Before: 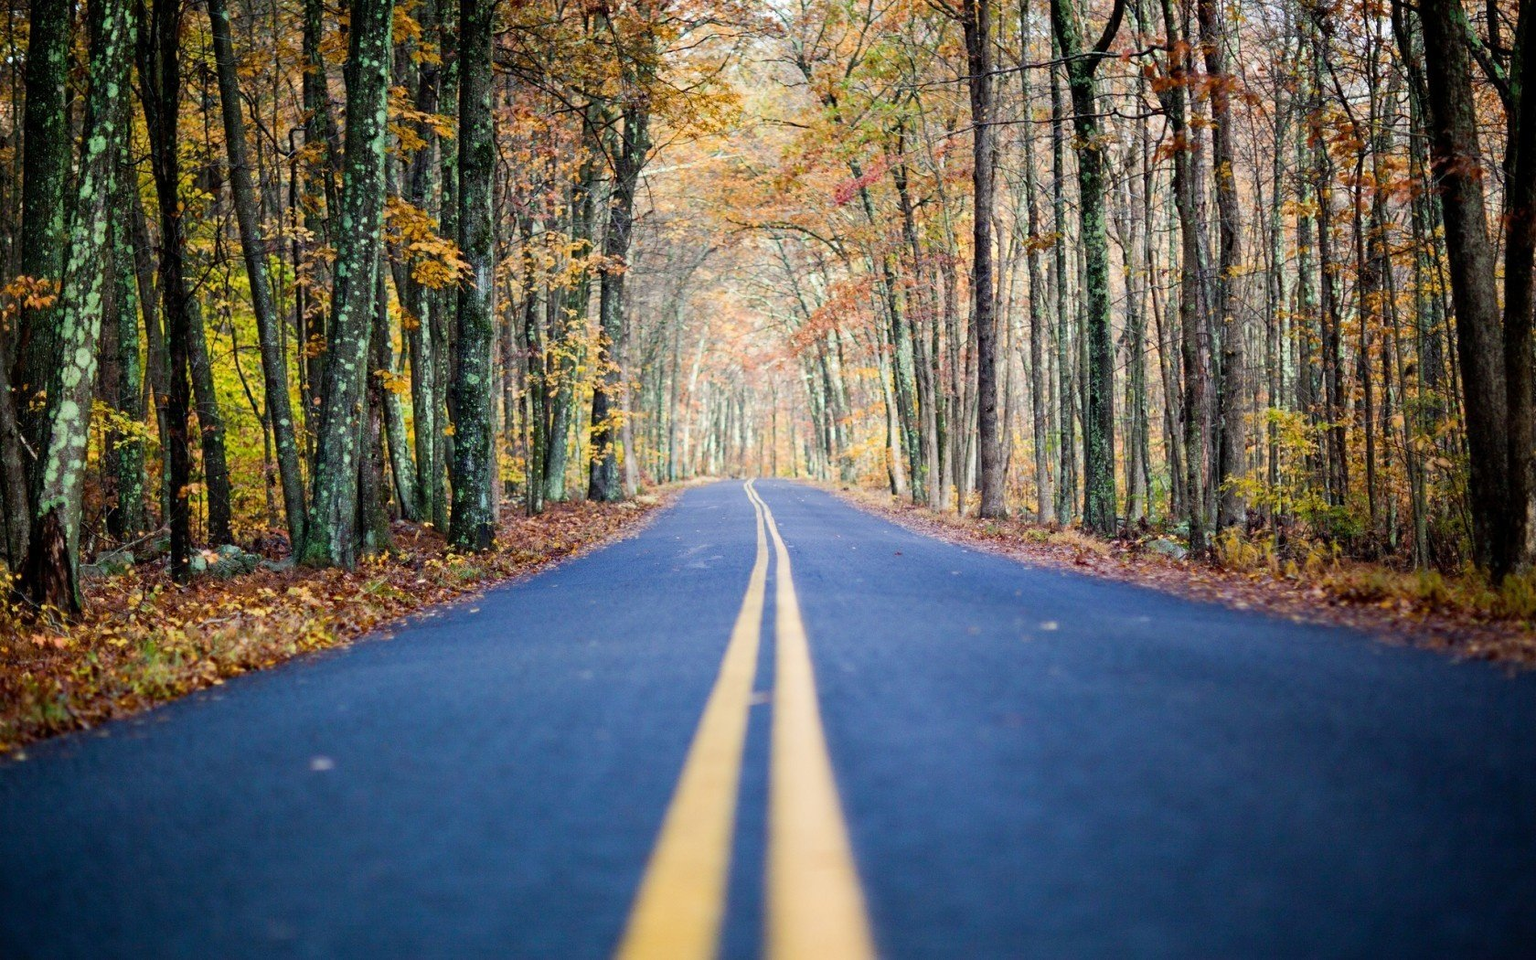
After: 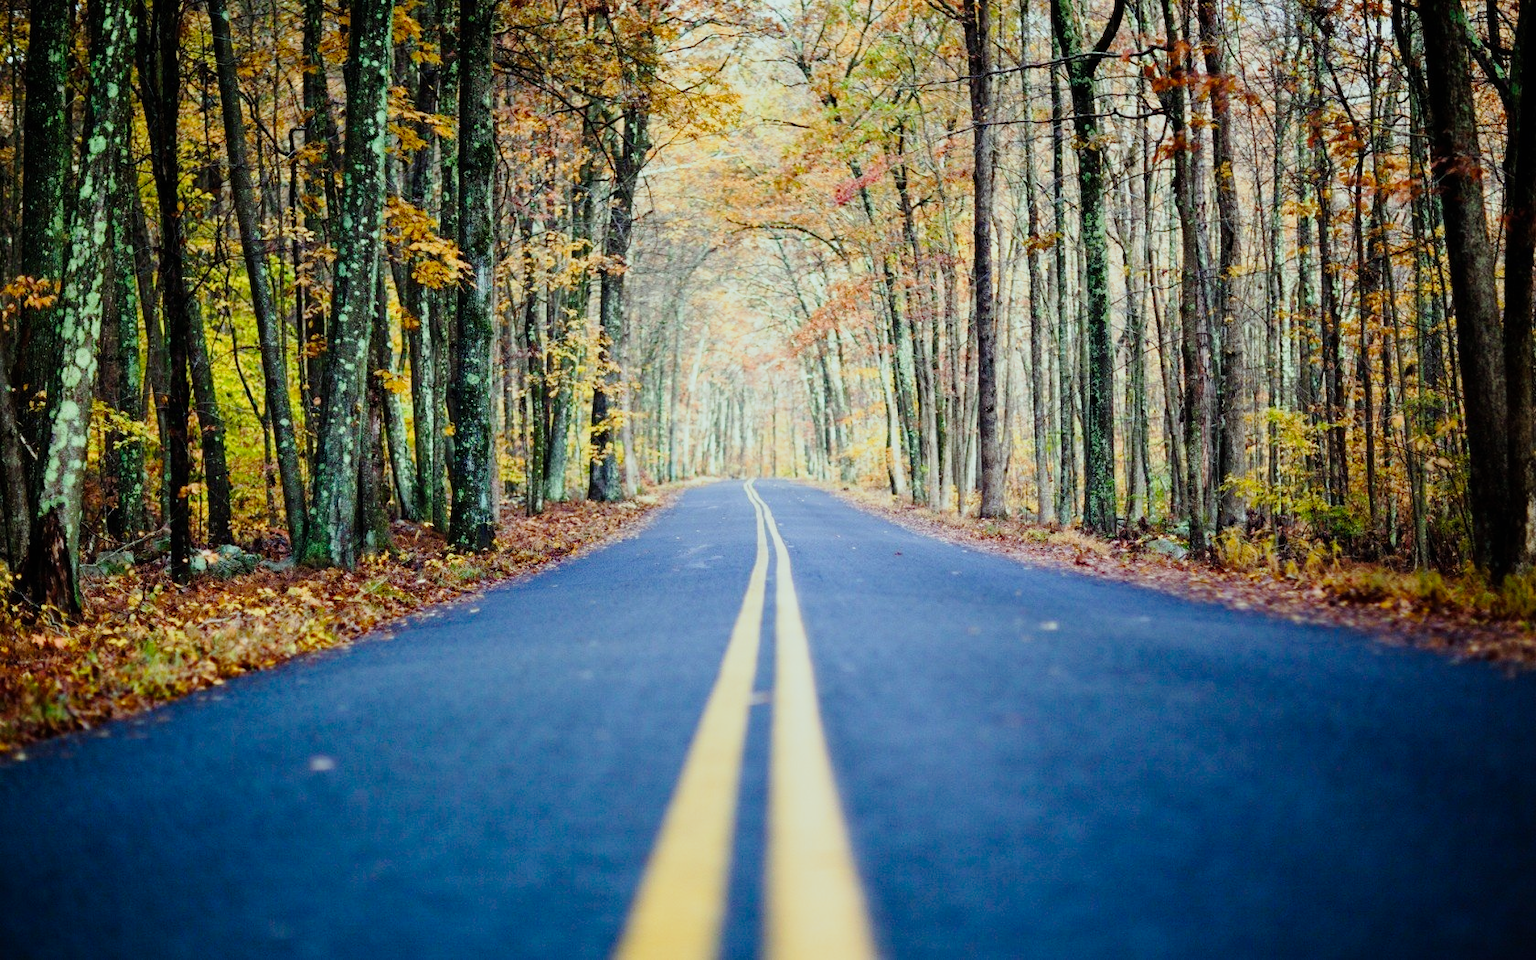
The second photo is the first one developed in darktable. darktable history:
tone curve: curves: ch0 [(0.003, 0.003) (0.104, 0.069) (0.236, 0.218) (0.401, 0.443) (0.495, 0.55) (0.625, 0.67) (0.819, 0.841) (0.96, 0.899)]; ch1 [(0, 0) (0.161, 0.092) (0.37, 0.302) (0.424, 0.402) (0.45, 0.466) (0.495, 0.506) (0.573, 0.571) (0.638, 0.641) (0.751, 0.741) (1, 1)]; ch2 [(0, 0) (0.352, 0.403) (0.466, 0.443) (0.524, 0.501) (0.56, 0.556) (1, 1)], preserve colors none
color correction: highlights a* -6.67, highlights b* 0.639
